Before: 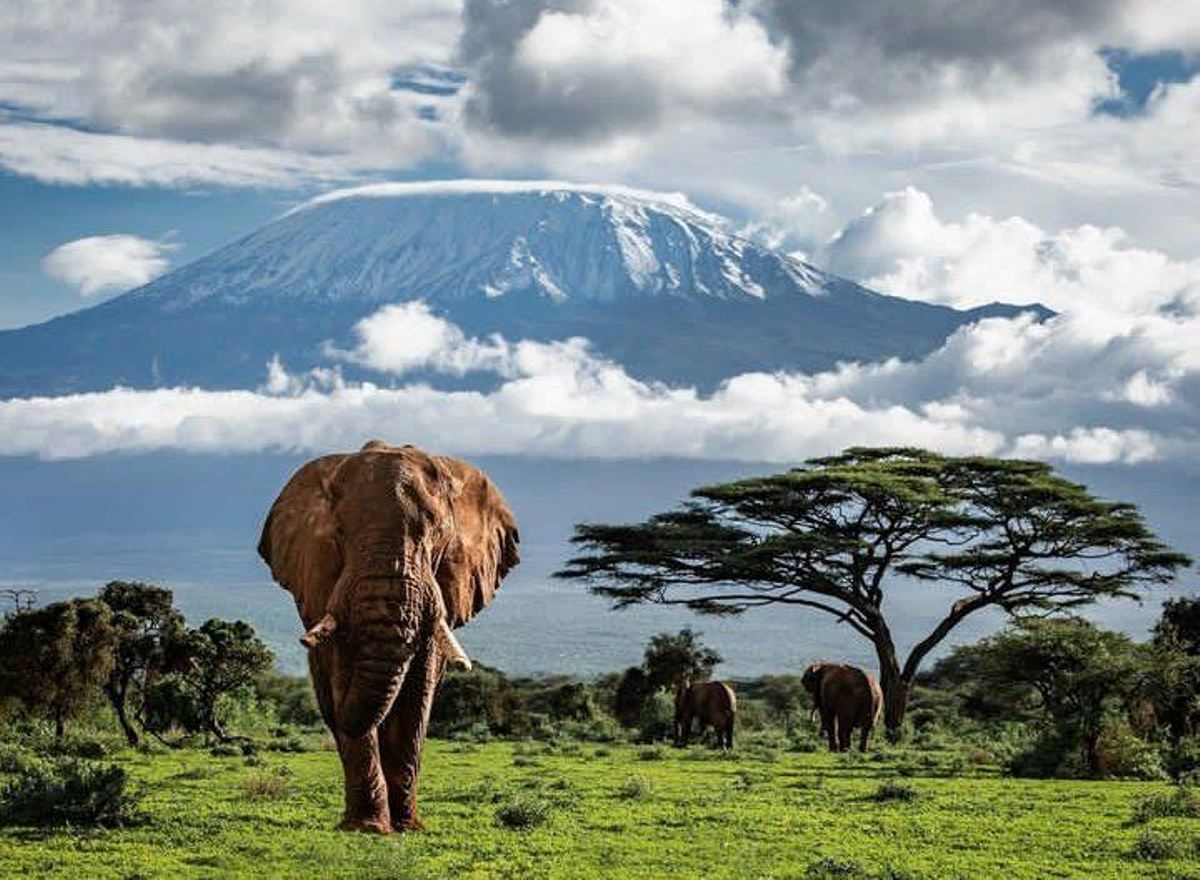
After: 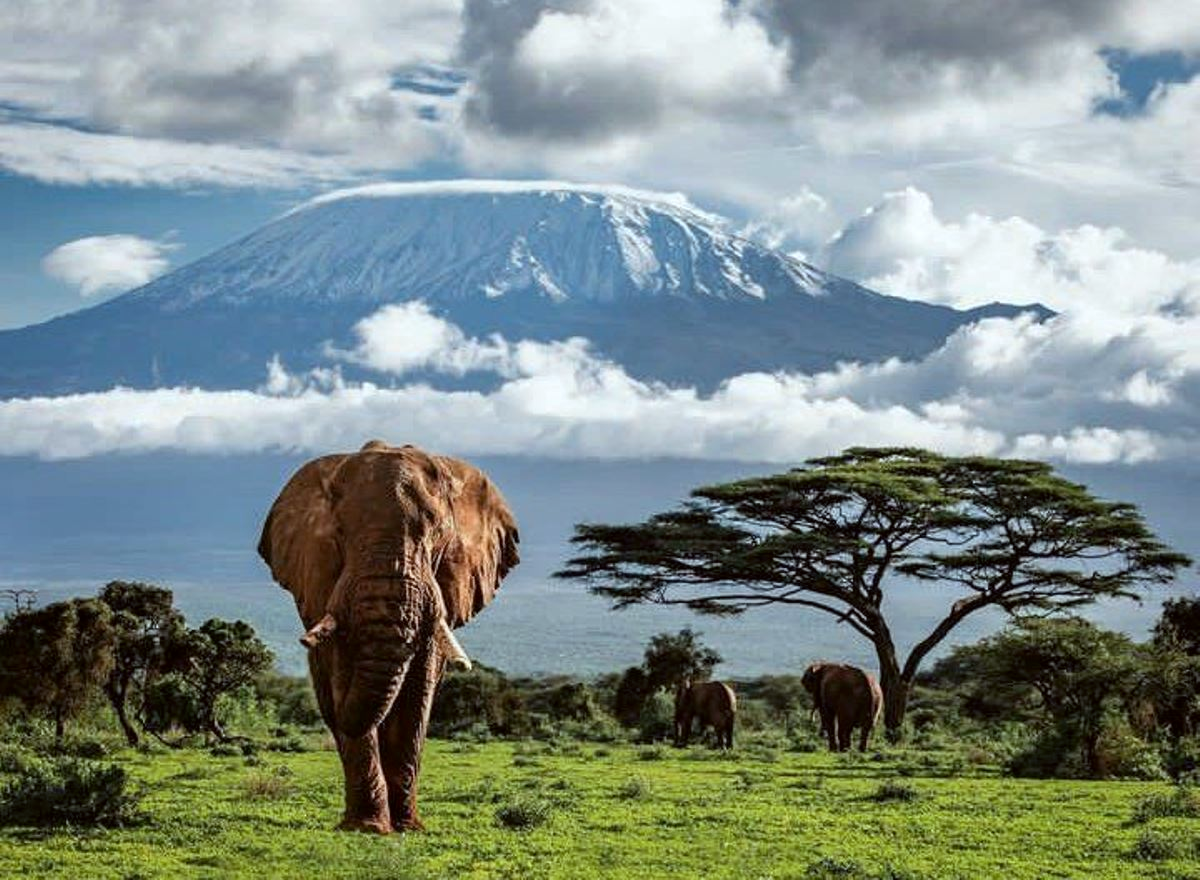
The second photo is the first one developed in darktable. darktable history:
color correction: highlights a* -2.79, highlights b* -2.55, shadows a* 2.08, shadows b* 2.81
